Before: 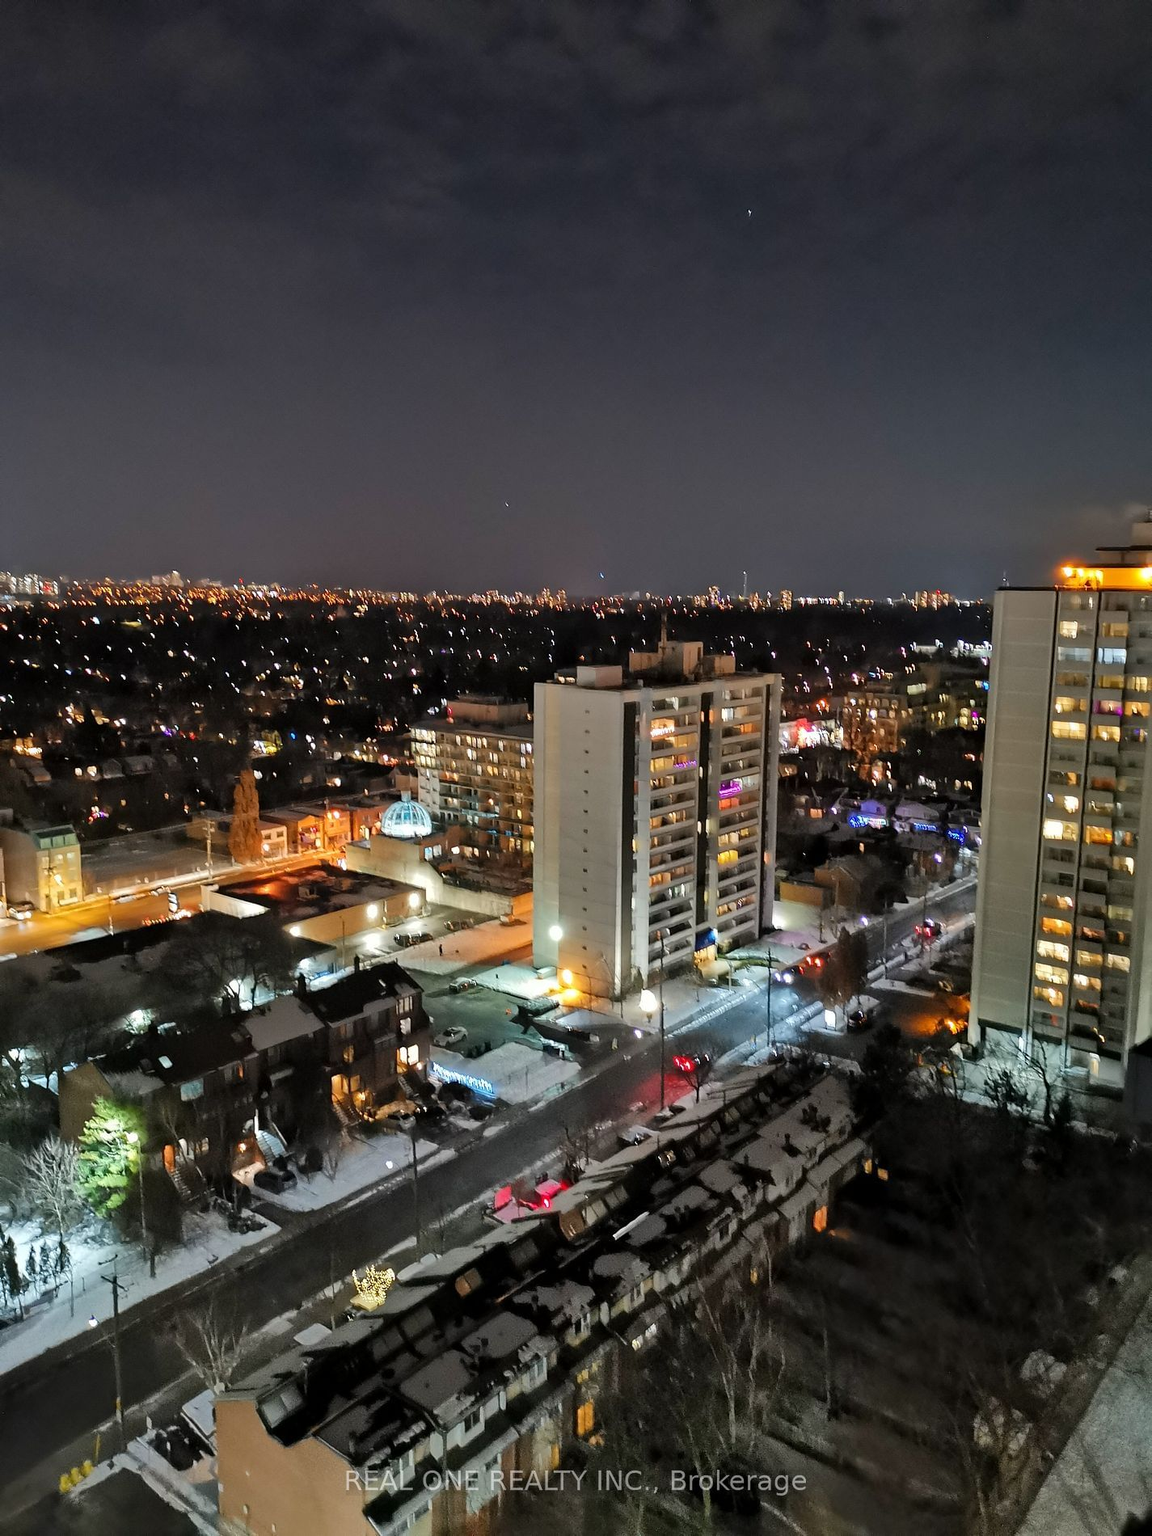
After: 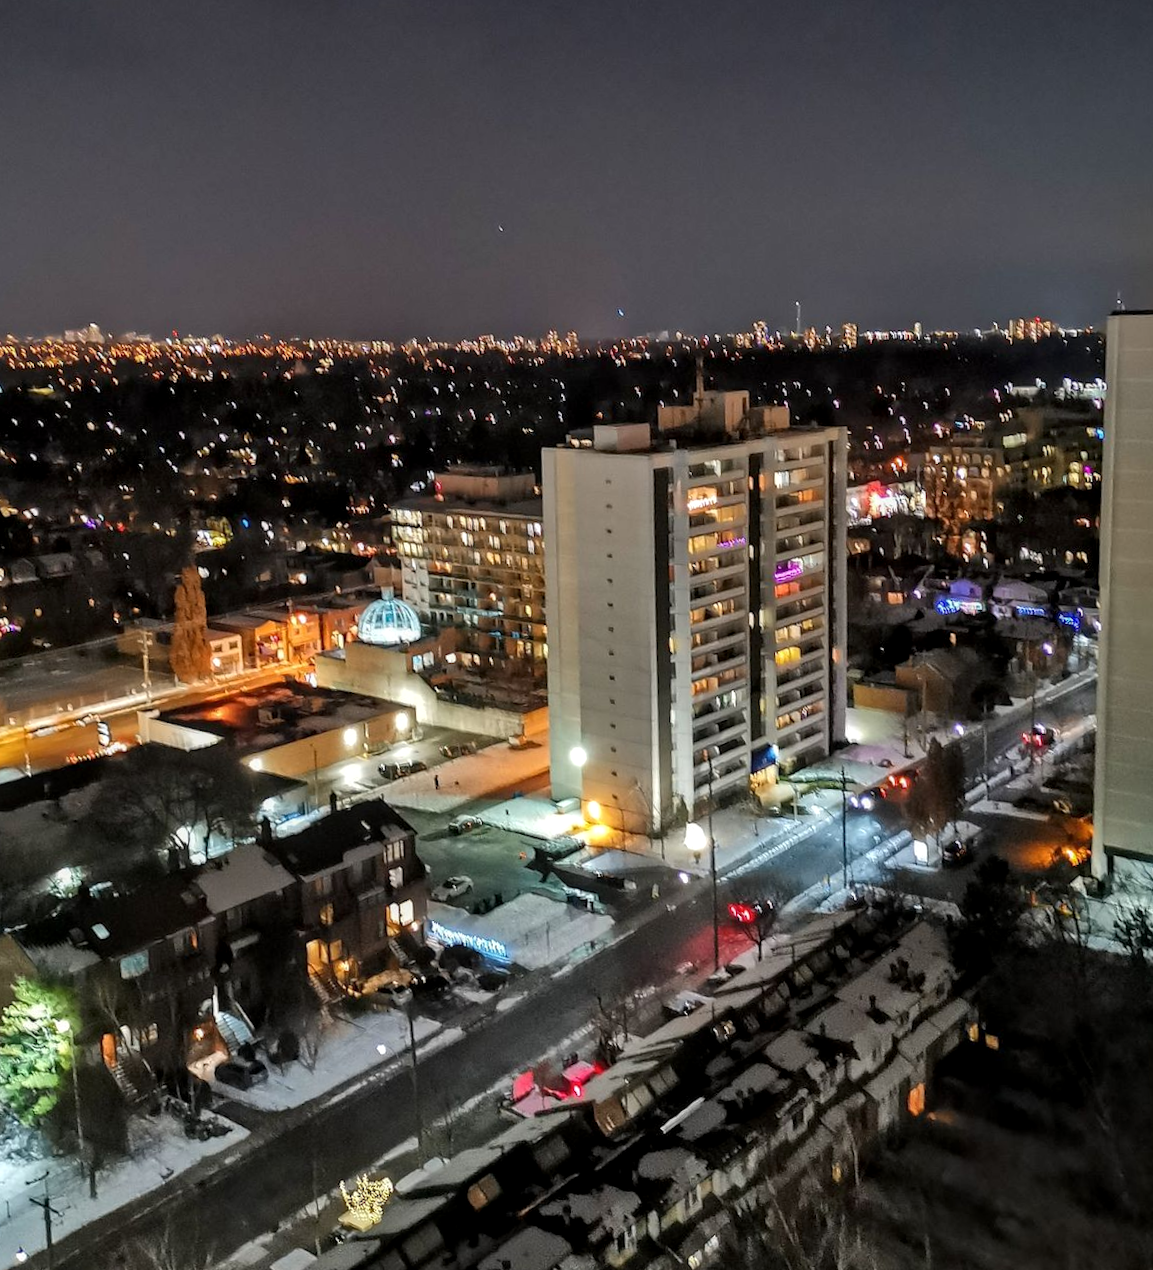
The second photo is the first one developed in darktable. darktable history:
crop and rotate: angle -3.37°, left 9.79%, top 20.73%, right 12.42%, bottom 11.82%
rotate and perspective: rotation -5.2°, automatic cropping off
local contrast: on, module defaults
